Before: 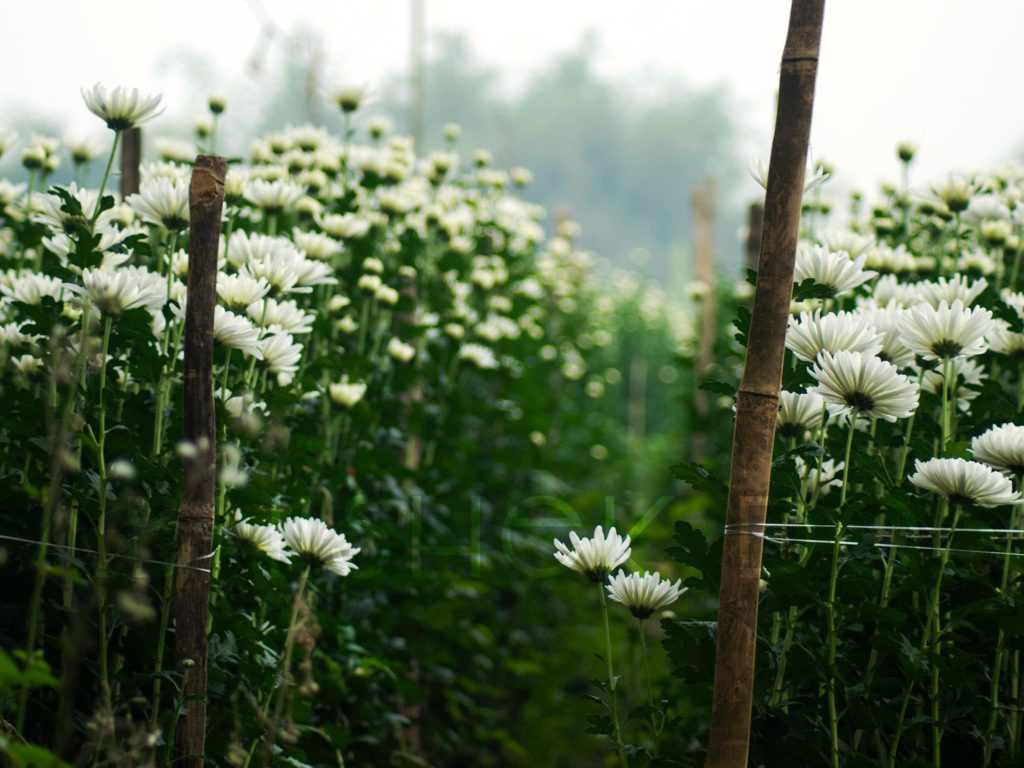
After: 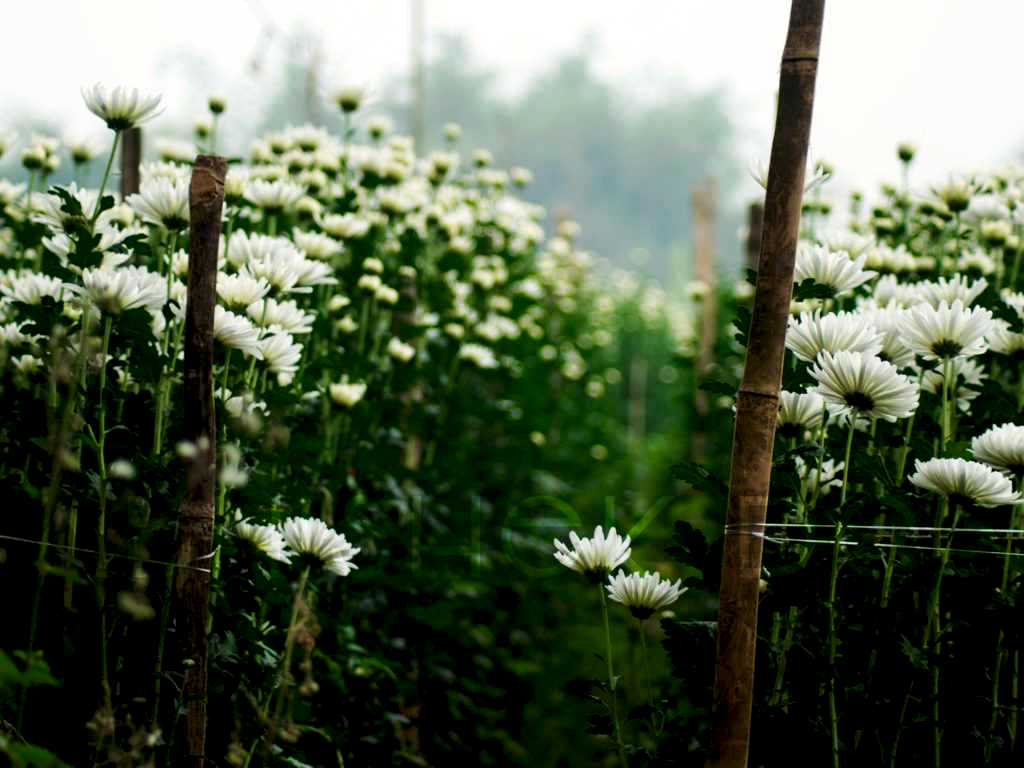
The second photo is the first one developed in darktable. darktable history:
tone curve: curves: ch0 [(0, 0) (0.003, 0.003) (0.011, 0.011) (0.025, 0.026) (0.044, 0.046) (0.069, 0.072) (0.1, 0.103) (0.136, 0.141) (0.177, 0.184) (0.224, 0.233) (0.277, 0.287) (0.335, 0.348) (0.399, 0.414) (0.468, 0.486) (0.543, 0.563) (0.623, 0.647) (0.709, 0.736) (0.801, 0.831) (0.898, 0.92) (1, 1)], preserve colors none
color look up table: target L [74.4, 65.46, 48.48, 33.5, 100, 64.95, 61.16, 57.18, 48.25, 27.79, 53.01, 51.15, 38.41, 22.79, 25.17, 85.72, 75.05, 65.18, 63.01, 49.13, 46.1, 46.46, 24.62, 5.432, 0 ×25], target a [0.793, -21.3, -38.94, -15.83, -0.001, 15.3, 16.85, 30.86, 44.06, 14.25, 6.614, 41.38, 7.528, 23.22, 17.36, -1.065, -1.789, -26.99, -2.338, -20.04, -2.049, -3.663, -2.431, -0.691, 0 ×25], target b [65.28, 49.68, 31.93, 22.91, 0.006, 58.31, 8.863, 47.96, 7.907, 12.13, -26.9, -19.36, -46.37, -25.99, -54.9, -3.039, -3.675, -5.321, -4.053, -28.63, -3.09, -25.49, -3.647, -0.855, 0 ×25], num patches 24
